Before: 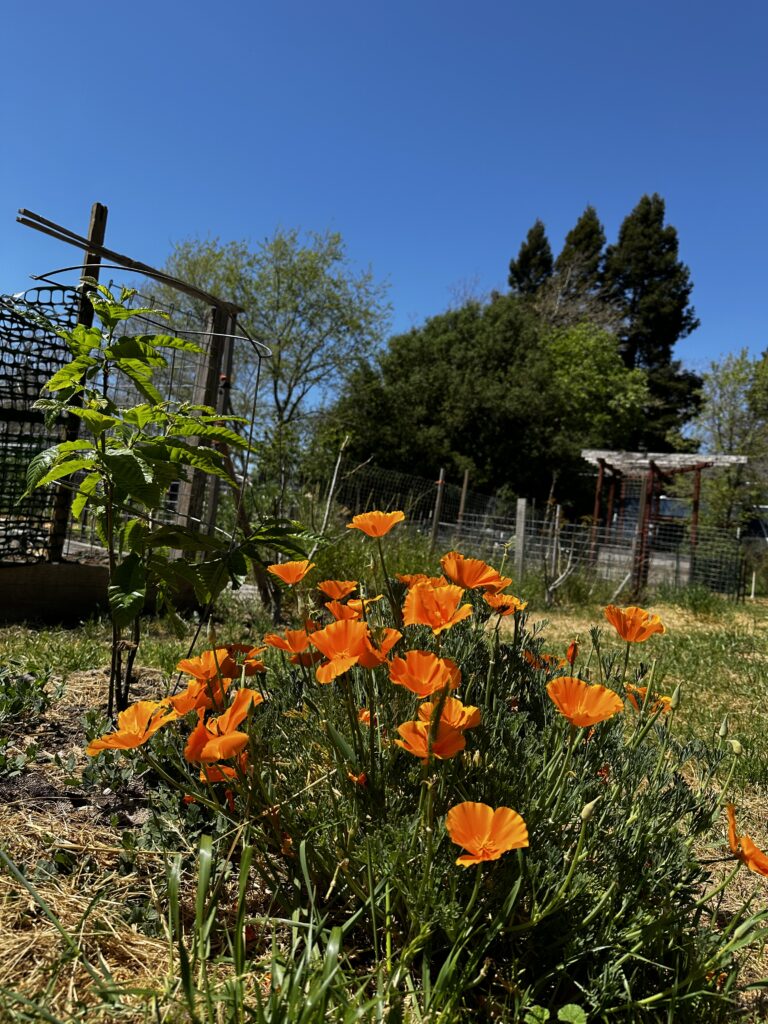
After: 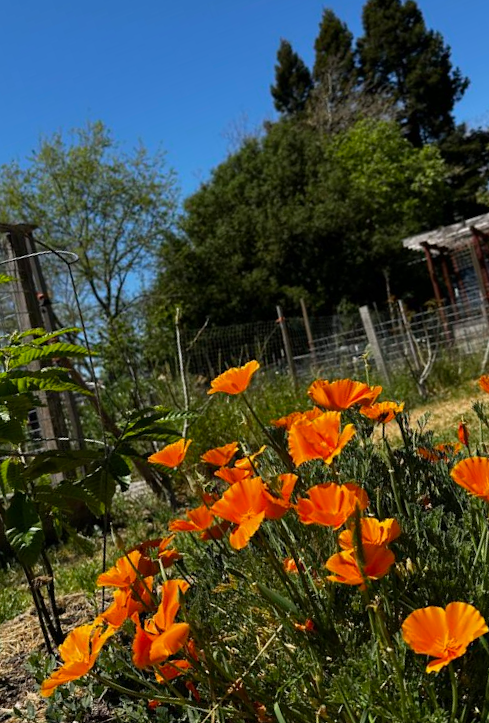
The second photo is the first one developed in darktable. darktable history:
crop and rotate: angle 20.17°, left 6.797%, right 4.115%, bottom 1.175%
